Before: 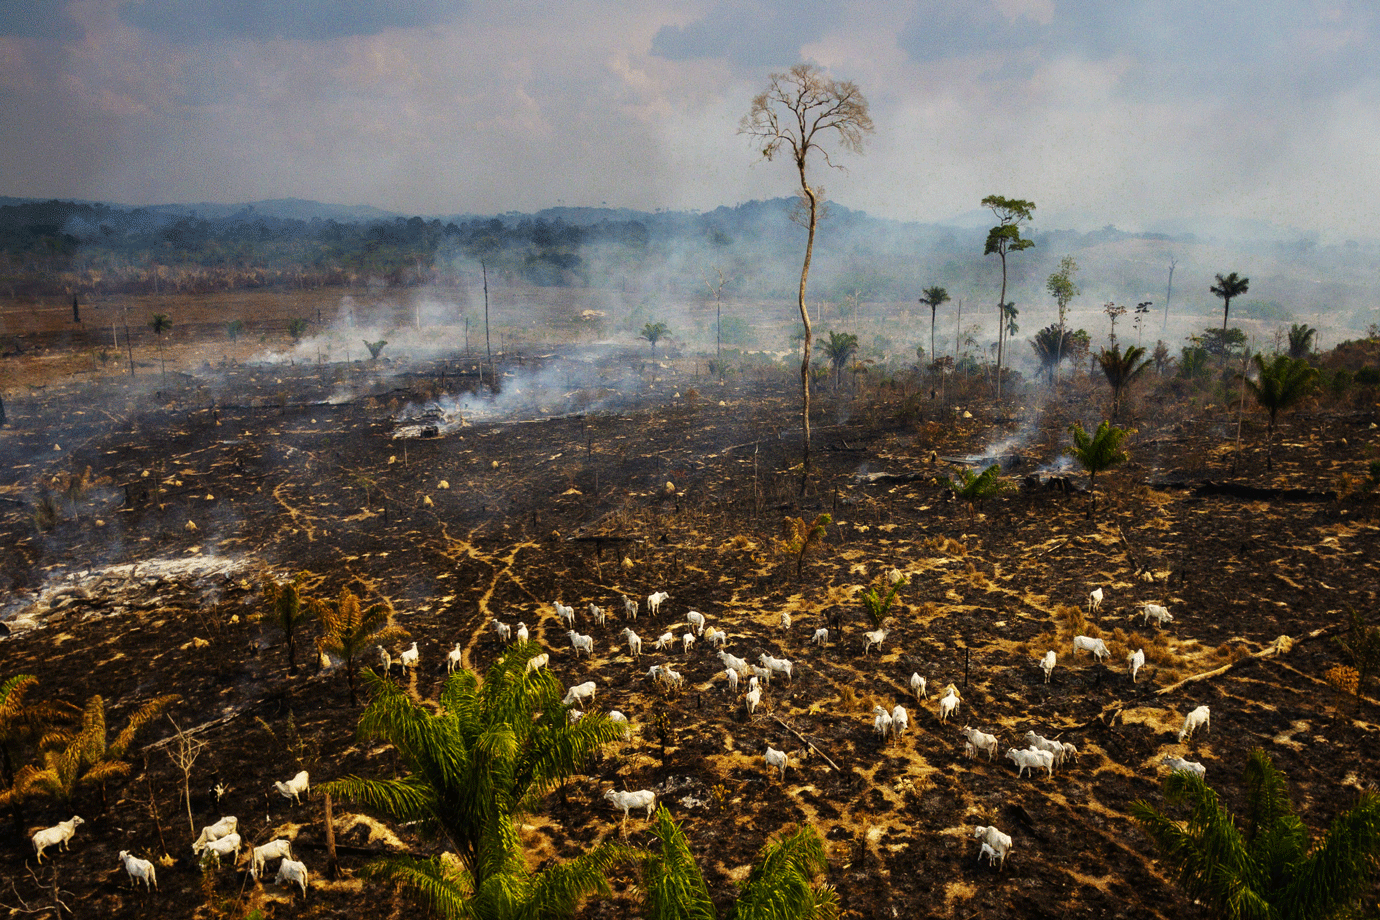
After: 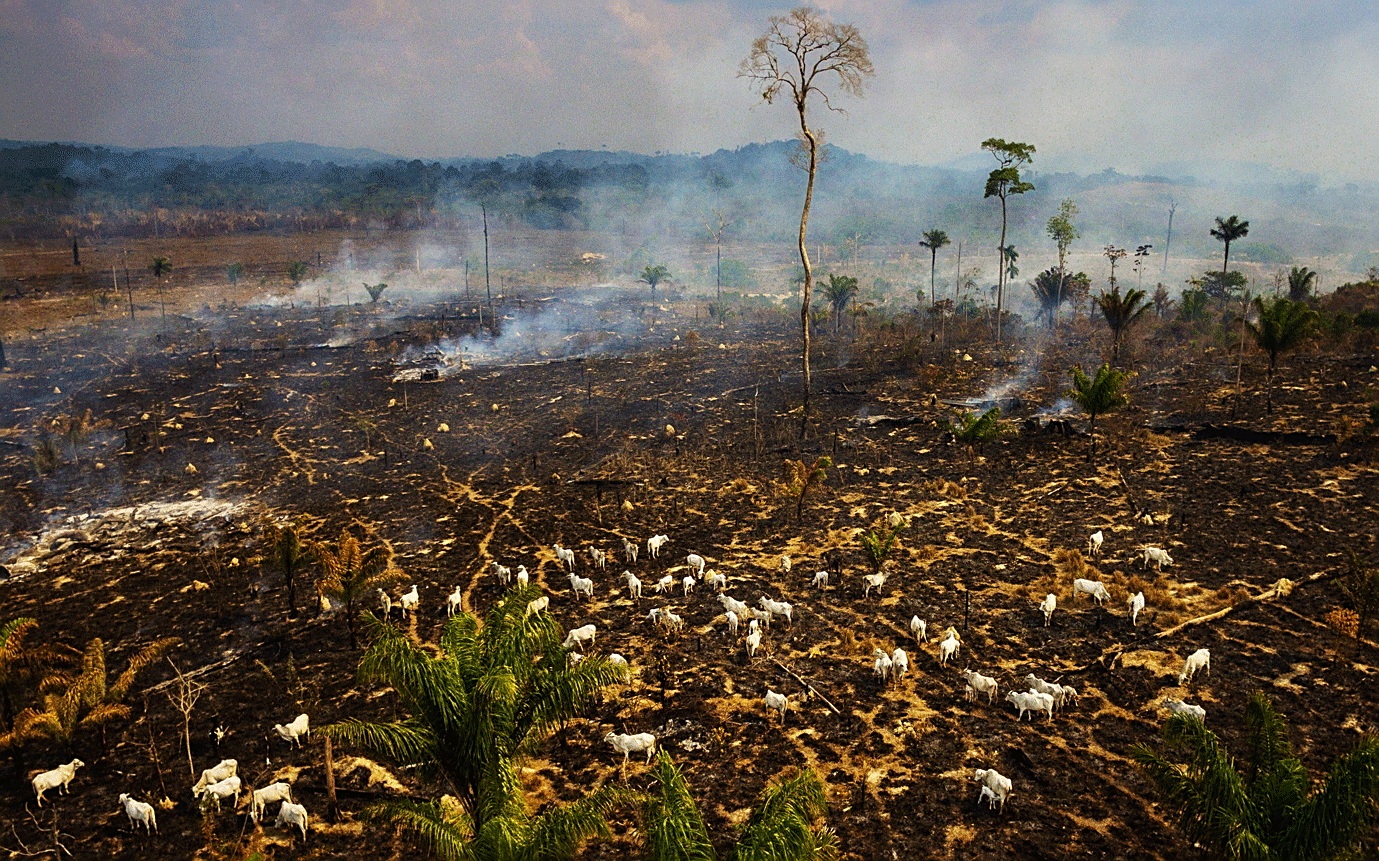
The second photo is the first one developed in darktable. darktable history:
velvia: on, module defaults
sharpen: on, module defaults
crop and rotate: top 6.353%
